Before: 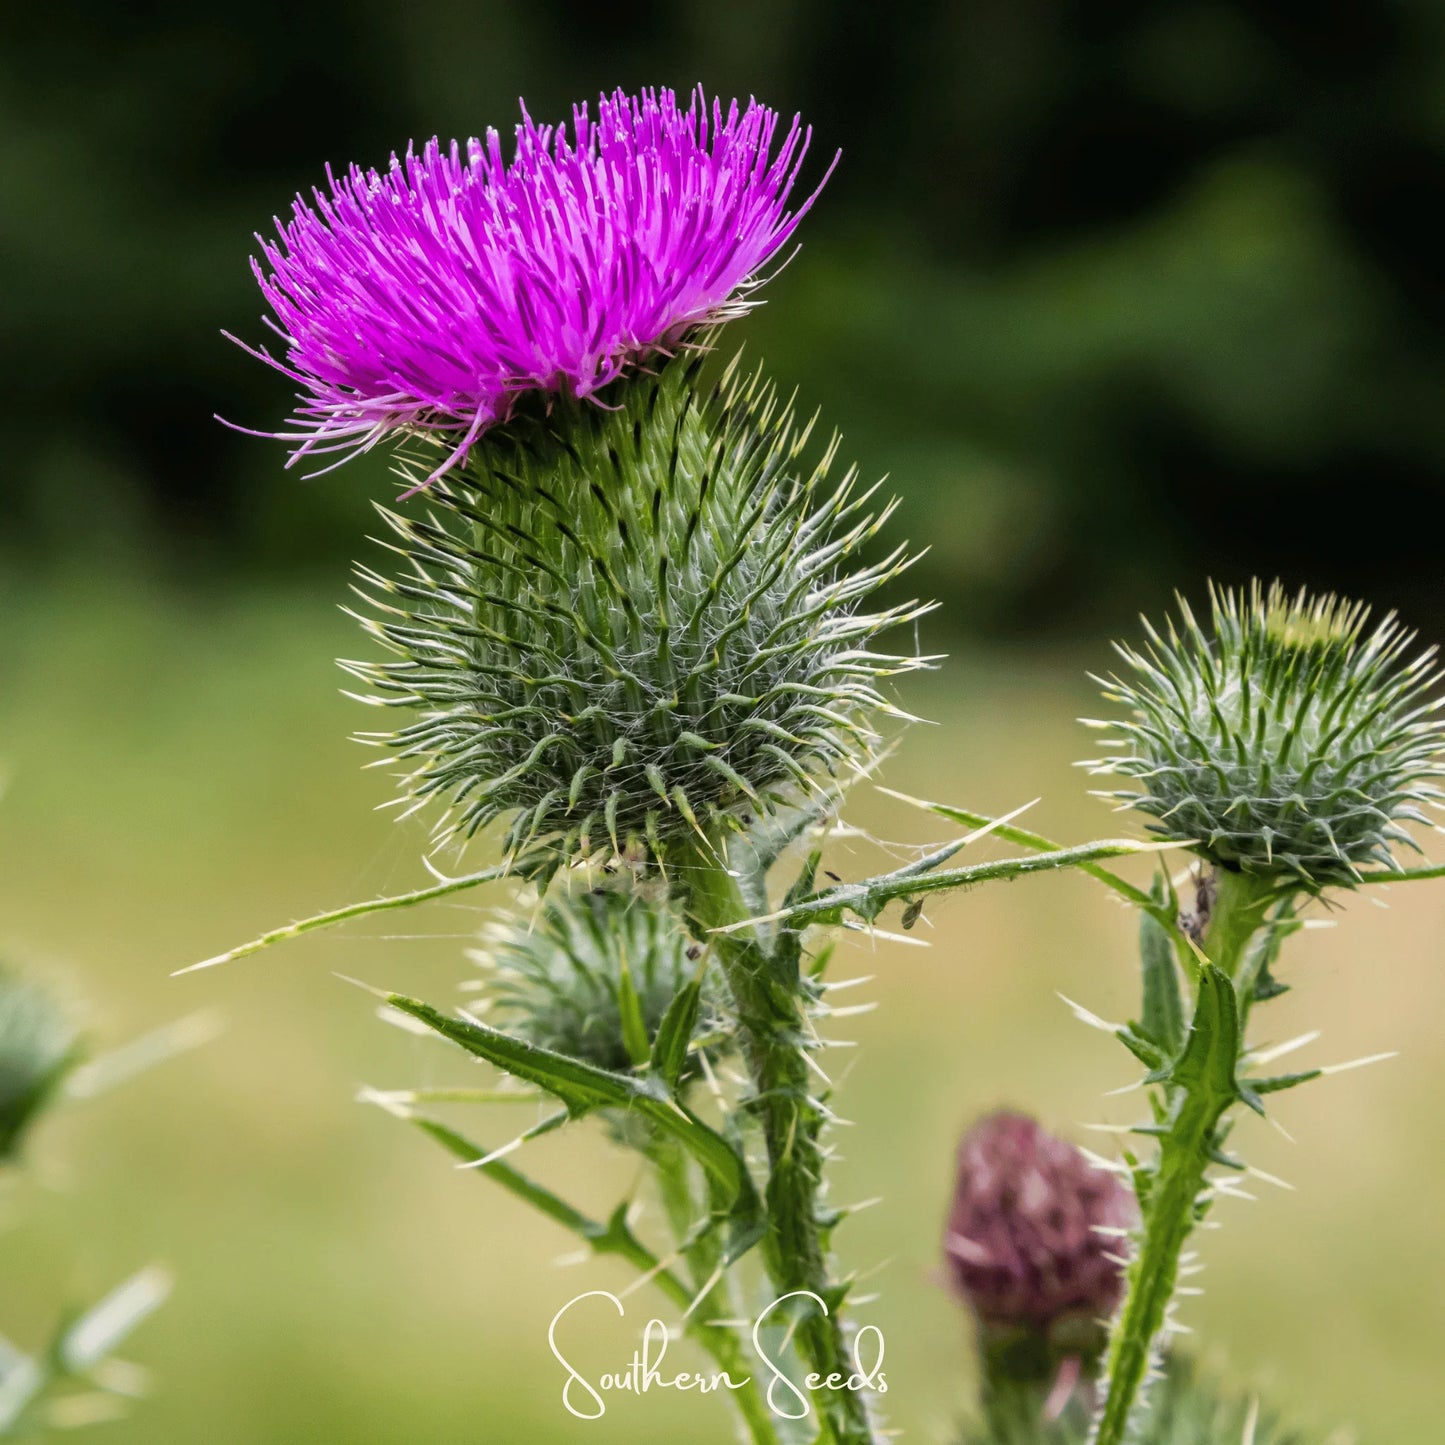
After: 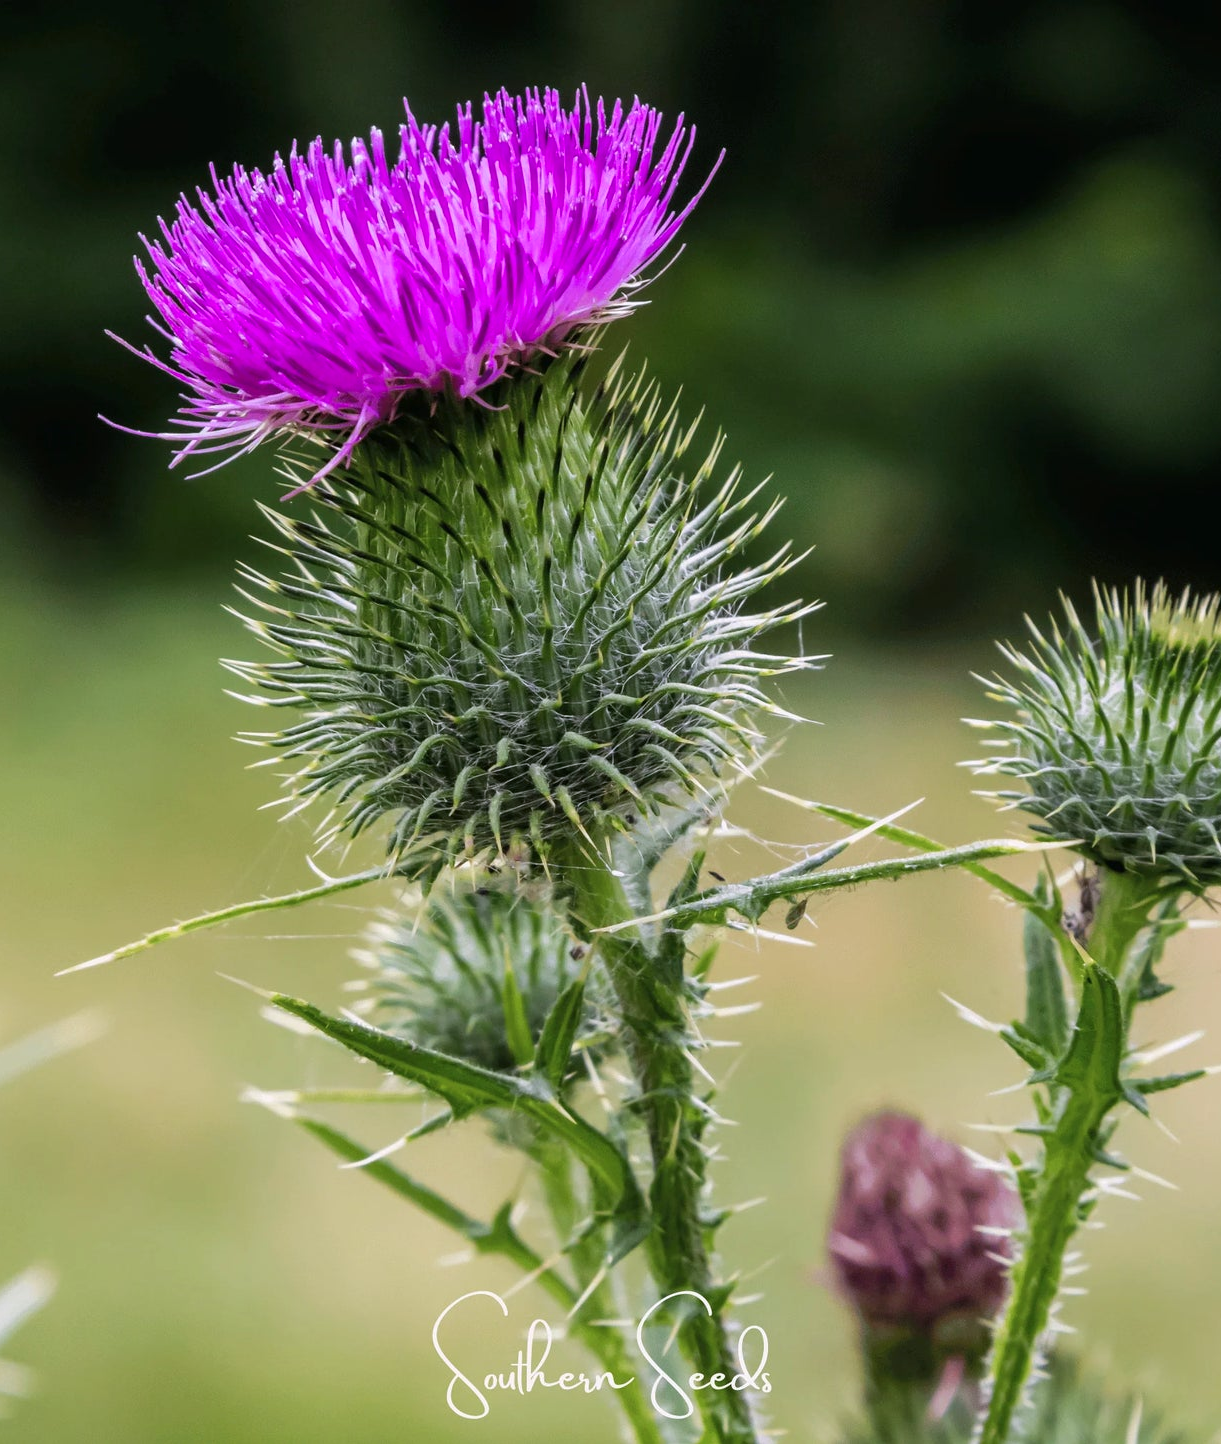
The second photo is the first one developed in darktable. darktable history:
color calibration: gray › normalize channels true, x 0.372, y 0.386, temperature 4284.64 K, gamut compression 0.025
crop: left 8.073%, right 7.41%
color correction: highlights a* 5.79, highlights b* 4.81
